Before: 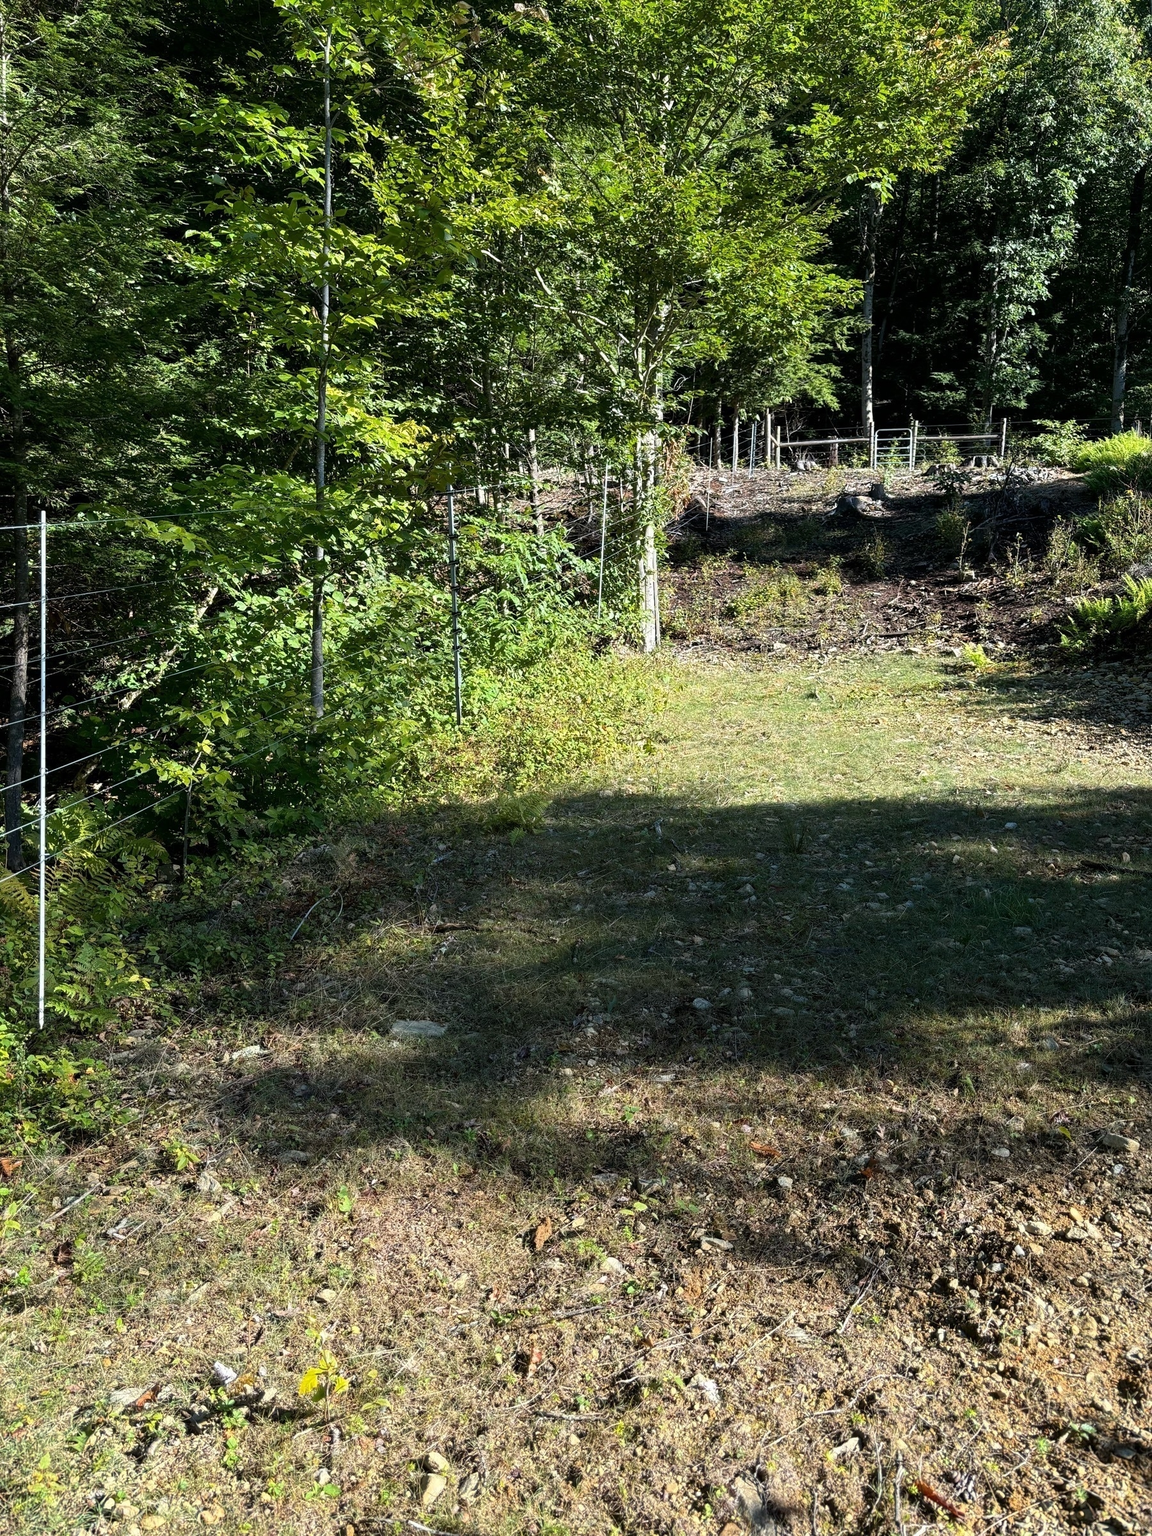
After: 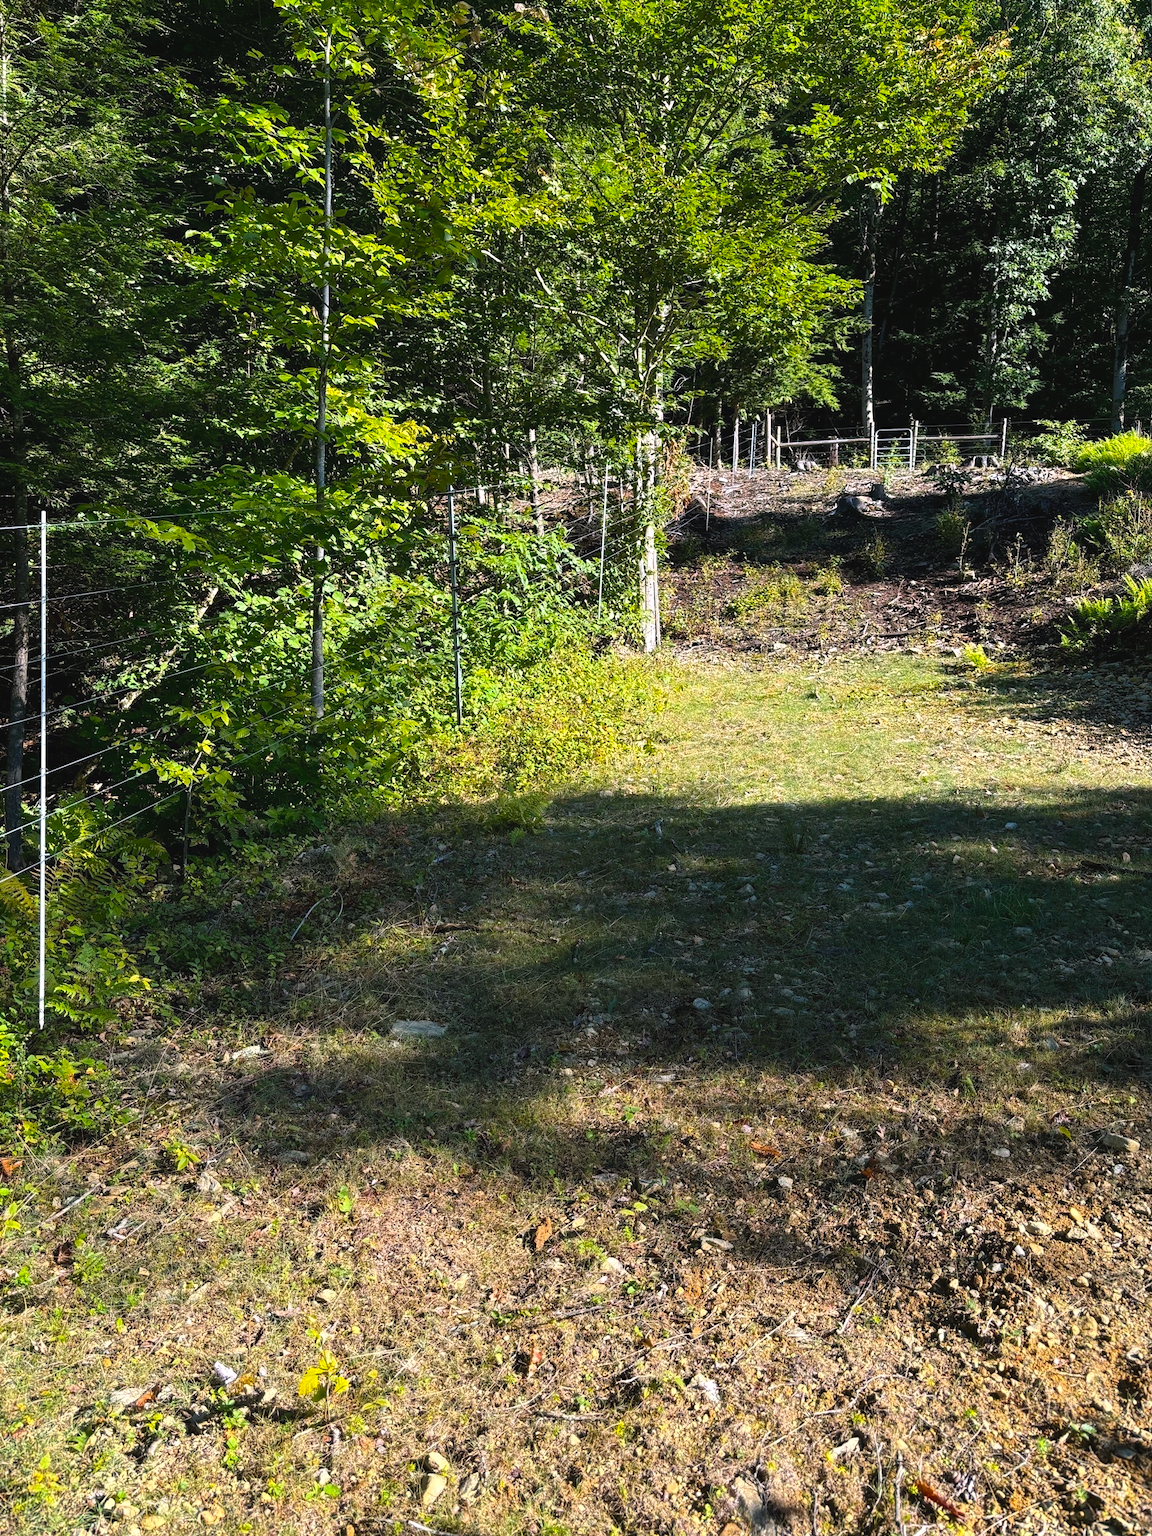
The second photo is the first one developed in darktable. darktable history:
color balance rgb: highlights gain › chroma 1.481%, highlights gain › hue 306.7°, global offset › luminance 0.483%, global offset › hue 58.09°, linear chroma grading › global chroma 8.825%, perceptual saturation grading › global saturation 25.879%, contrast 4.759%
